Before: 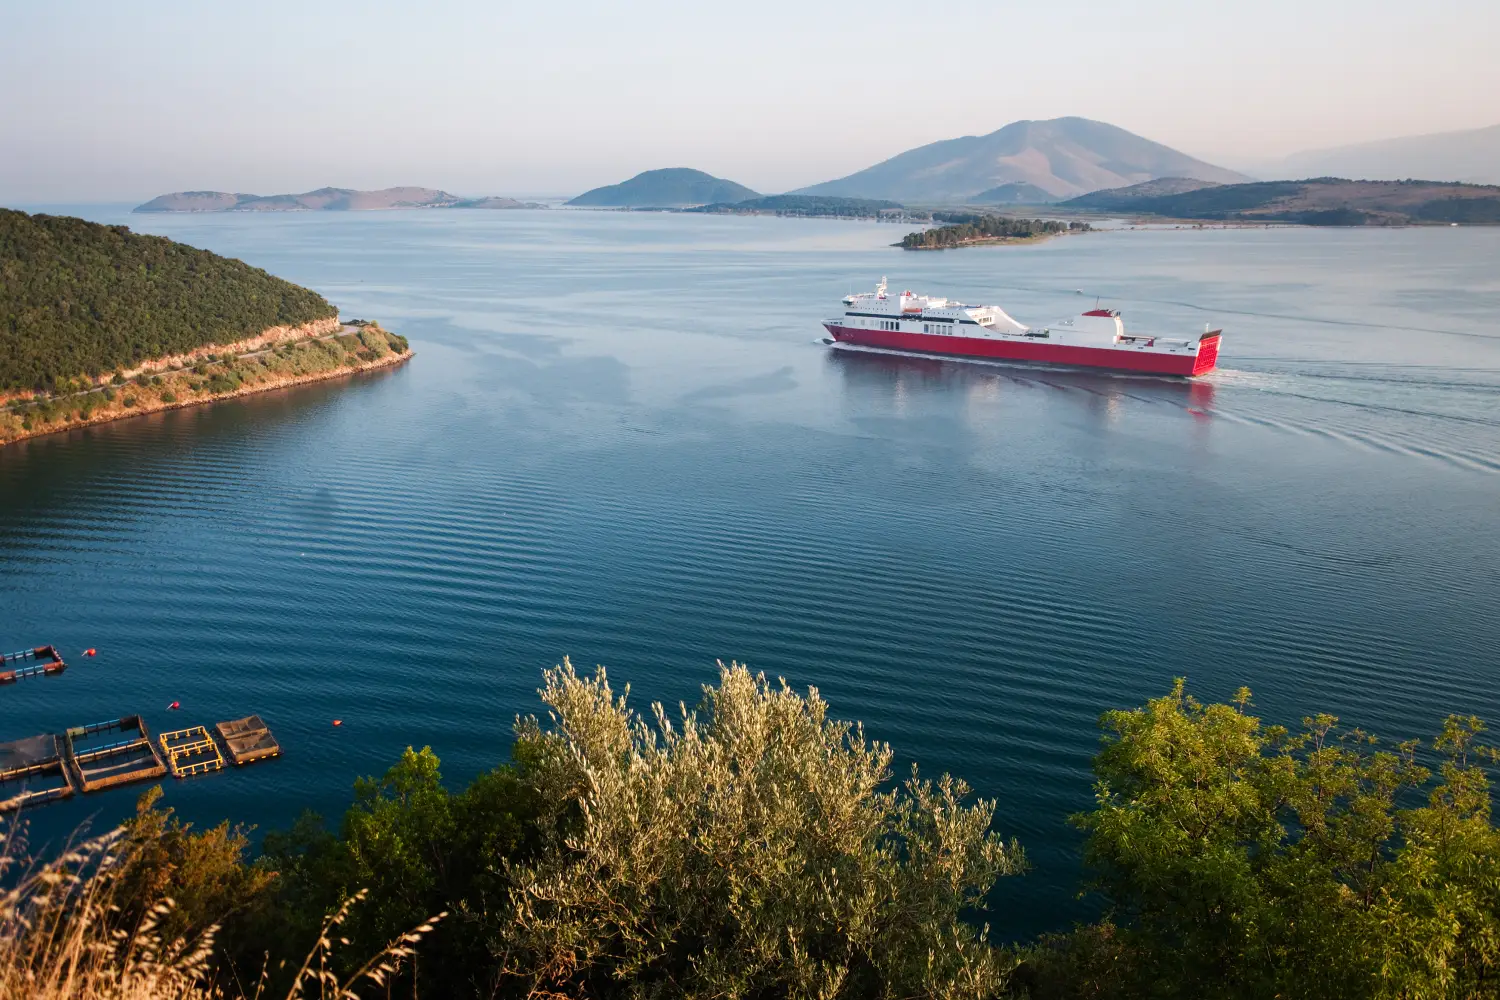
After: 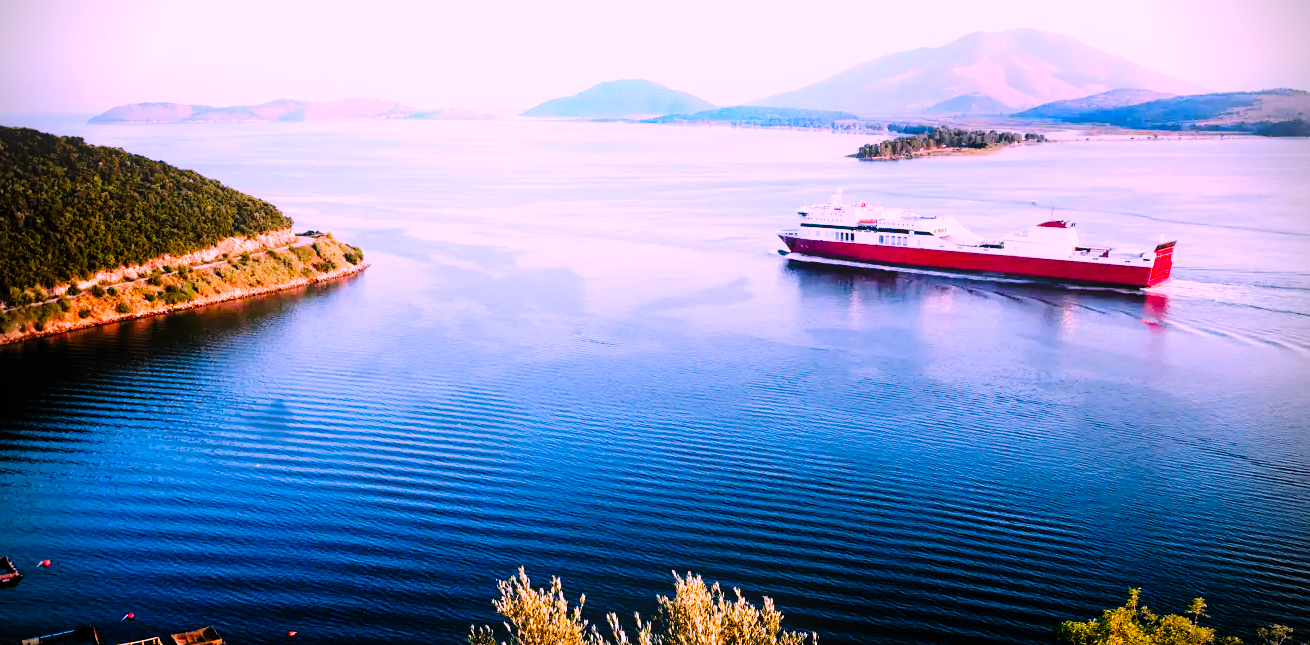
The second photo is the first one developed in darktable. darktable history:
shadows and highlights: radius 93.07, shadows -14.46, white point adjustment 0.23, highlights 31.48, compress 48.23%, highlights color adjustment 52.79%, soften with gaussian
vignetting: fall-off start 88.03%, fall-off radius 24.9%
color correction: highlights a* 19.5, highlights b* -11.53, saturation 1.69
crop: left 3.015%, top 8.969%, right 9.647%, bottom 26.457%
bloom: size 13.65%, threshold 98.39%, strength 4.82%
tone curve: curves: ch0 [(0, 0) (0.003, 0.003) (0.011, 0.005) (0.025, 0.008) (0.044, 0.012) (0.069, 0.02) (0.1, 0.031) (0.136, 0.047) (0.177, 0.088) (0.224, 0.141) (0.277, 0.222) (0.335, 0.32) (0.399, 0.425) (0.468, 0.524) (0.543, 0.623) (0.623, 0.716) (0.709, 0.796) (0.801, 0.88) (0.898, 0.959) (1, 1)], preserve colors none
filmic rgb: black relative exposure -3.64 EV, white relative exposure 2.44 EV, hardness 3.29
color contrast: green-magenta contrast 0.8, blue-yellow contrast 1.1, unbound 0
